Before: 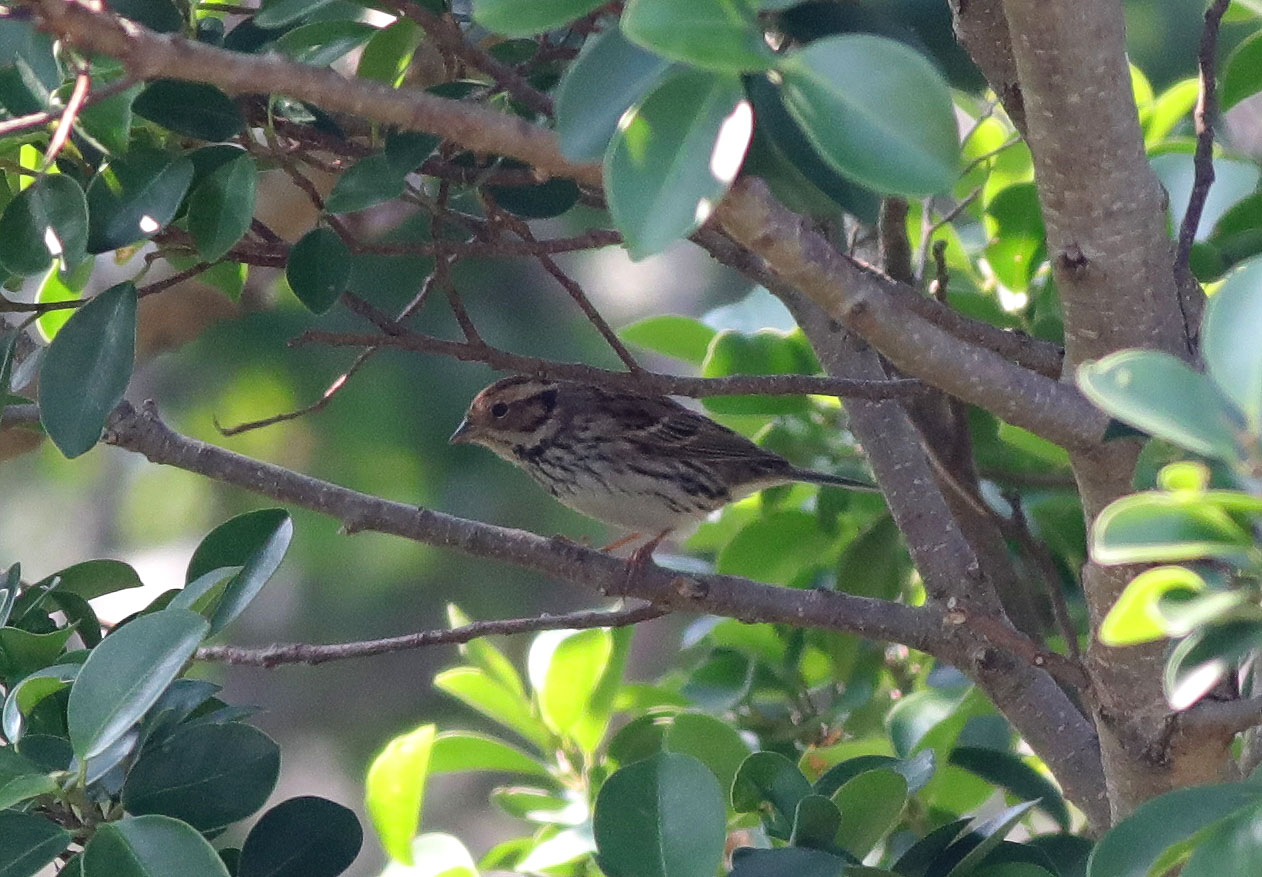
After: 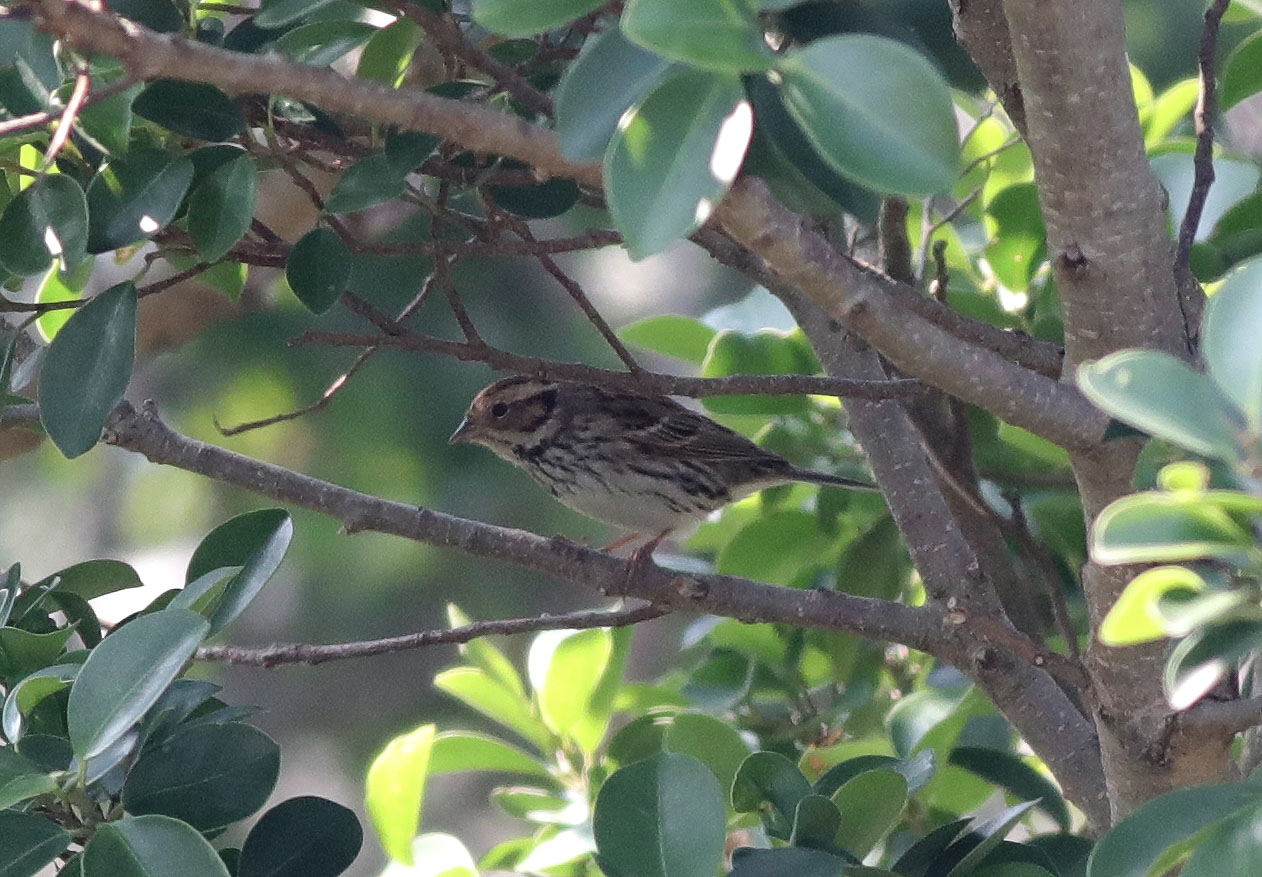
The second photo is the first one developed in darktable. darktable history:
exposure: exposure 0.02 EV, compensate highlight preservation false
color correction: saturation 0.8
